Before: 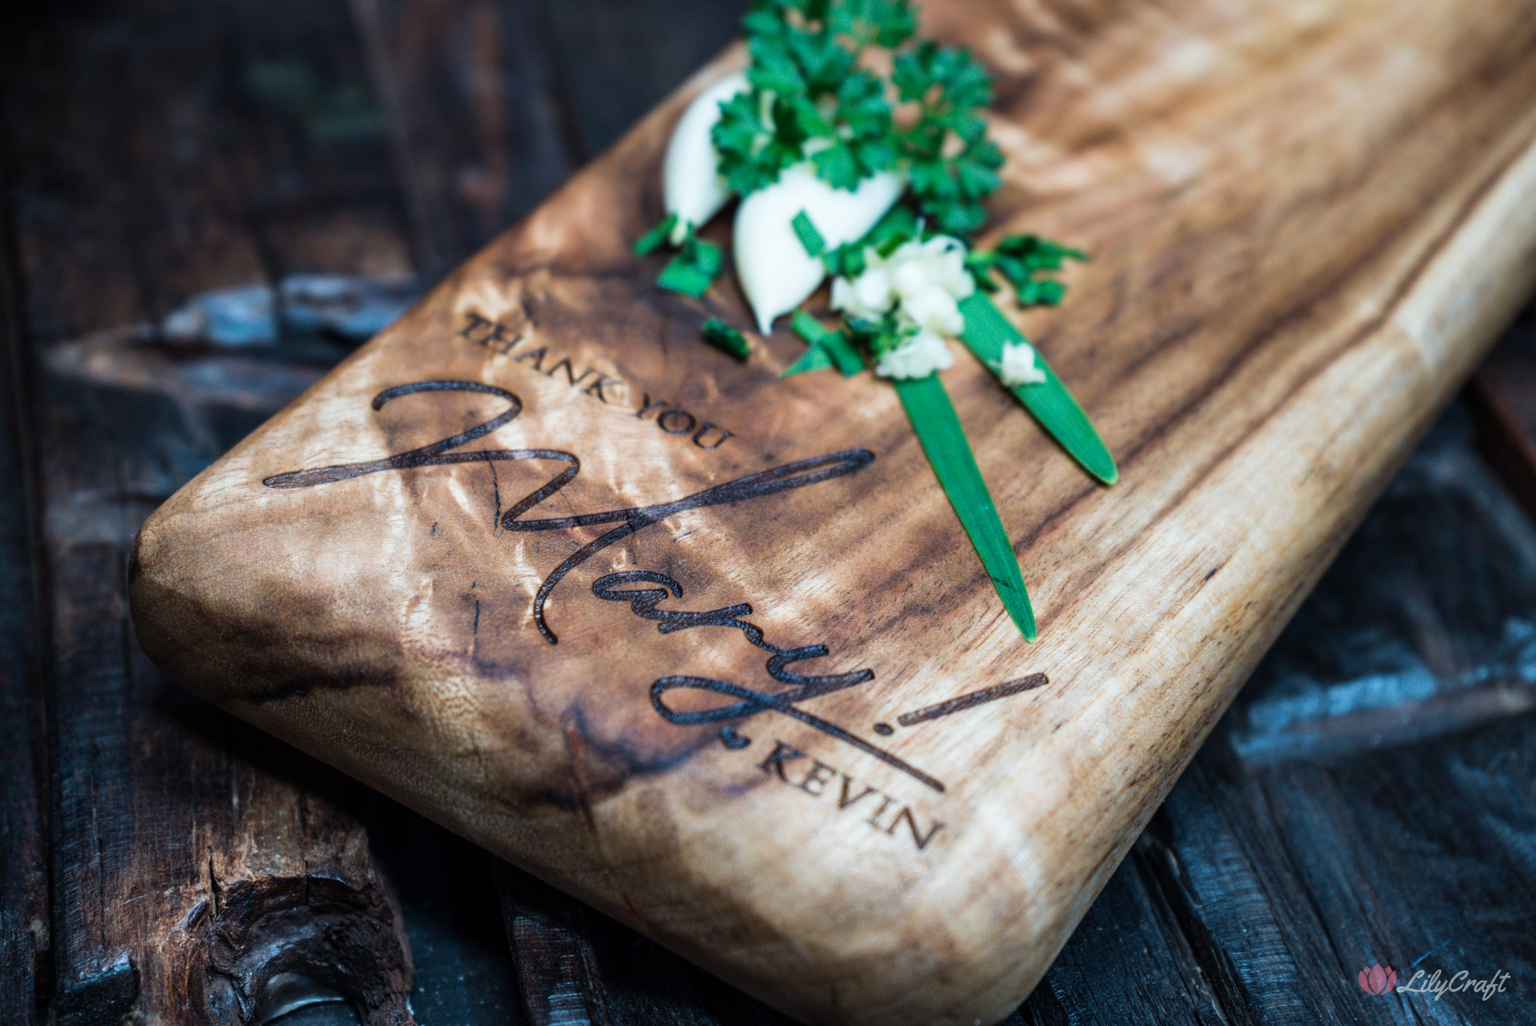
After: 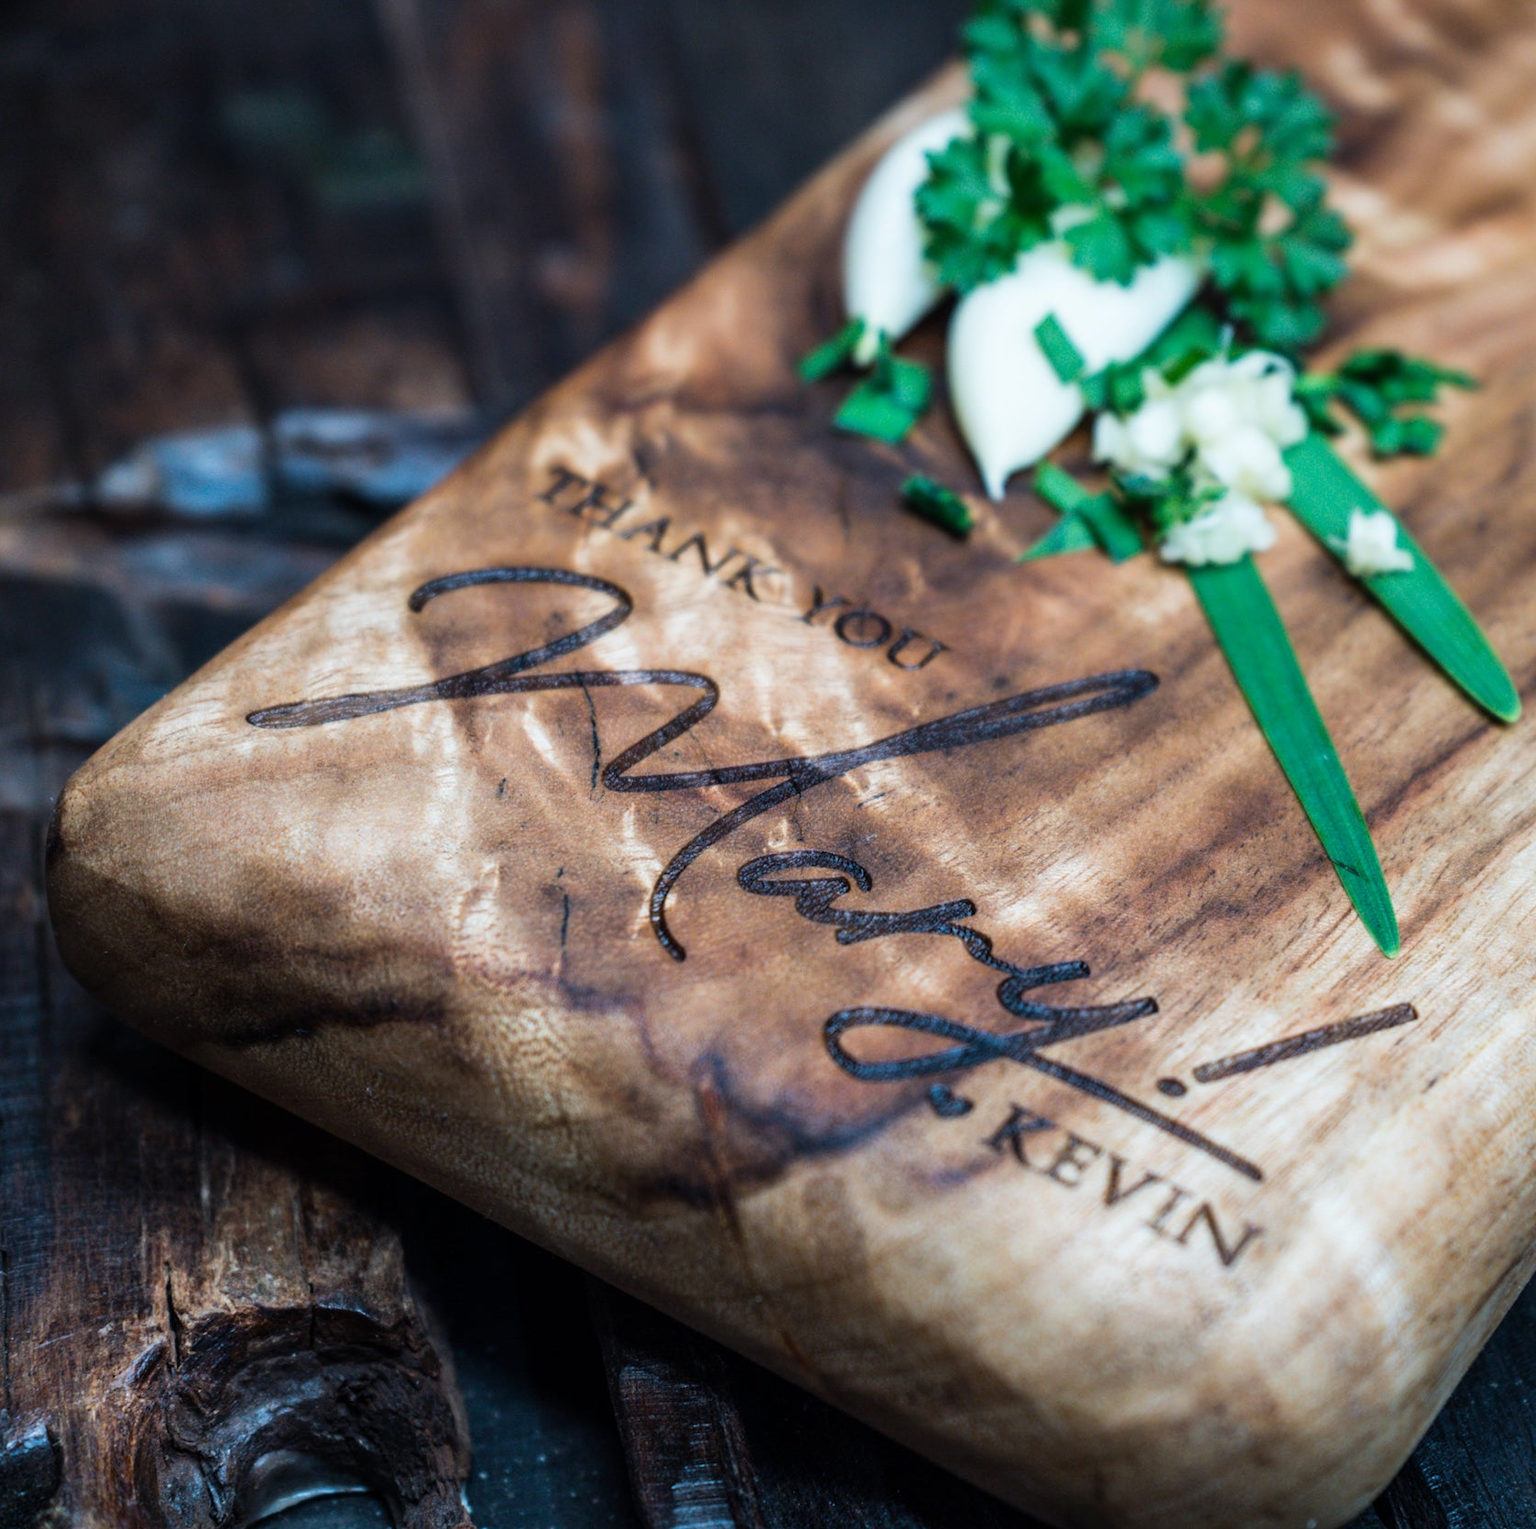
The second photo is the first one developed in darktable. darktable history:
crop and rotate: left 6.428%, right 26.453%
